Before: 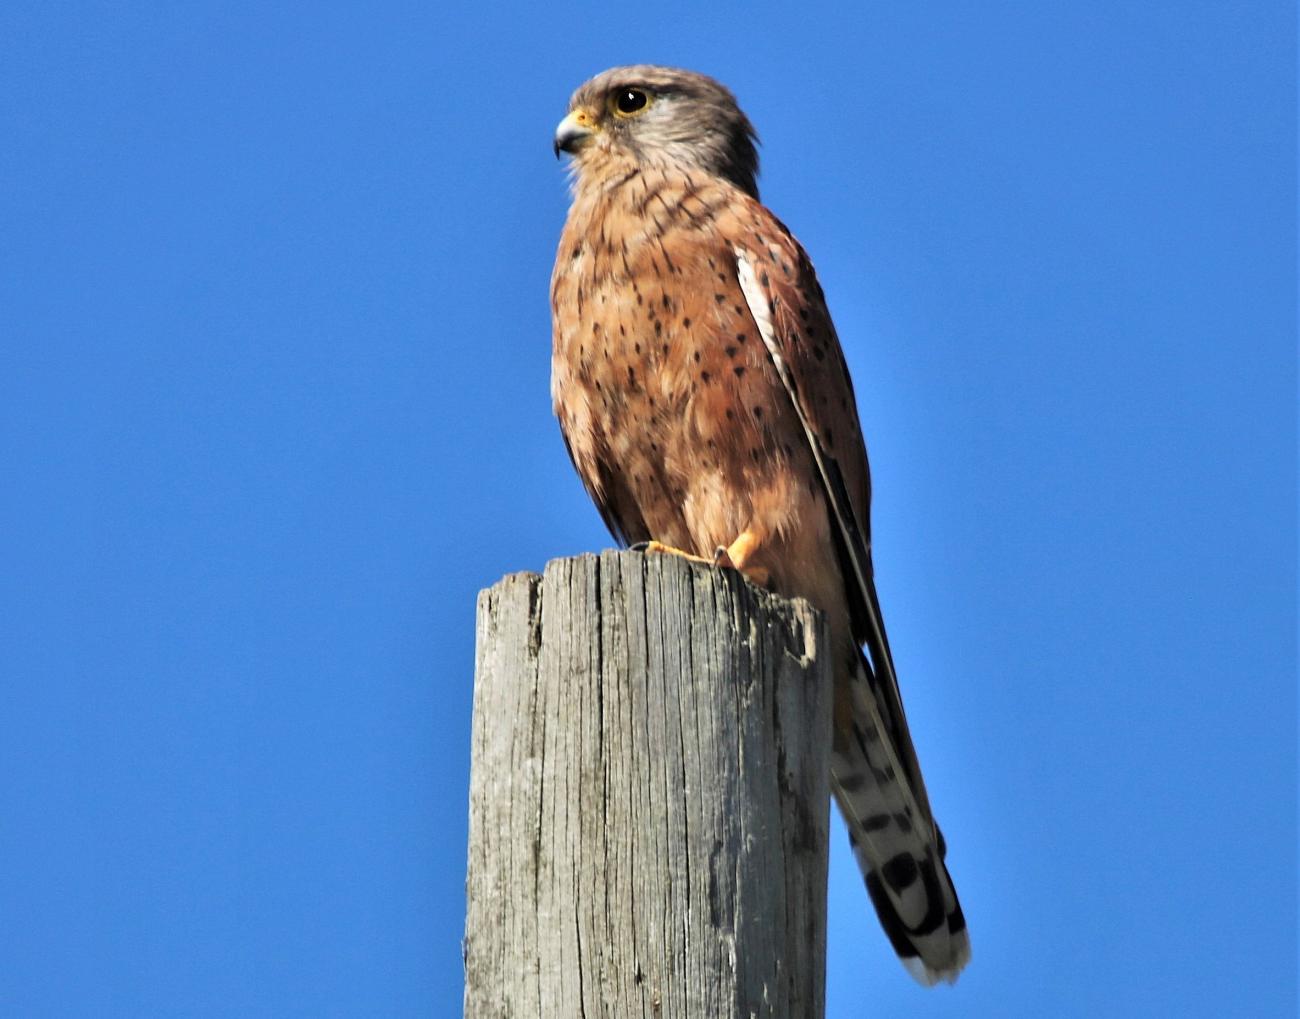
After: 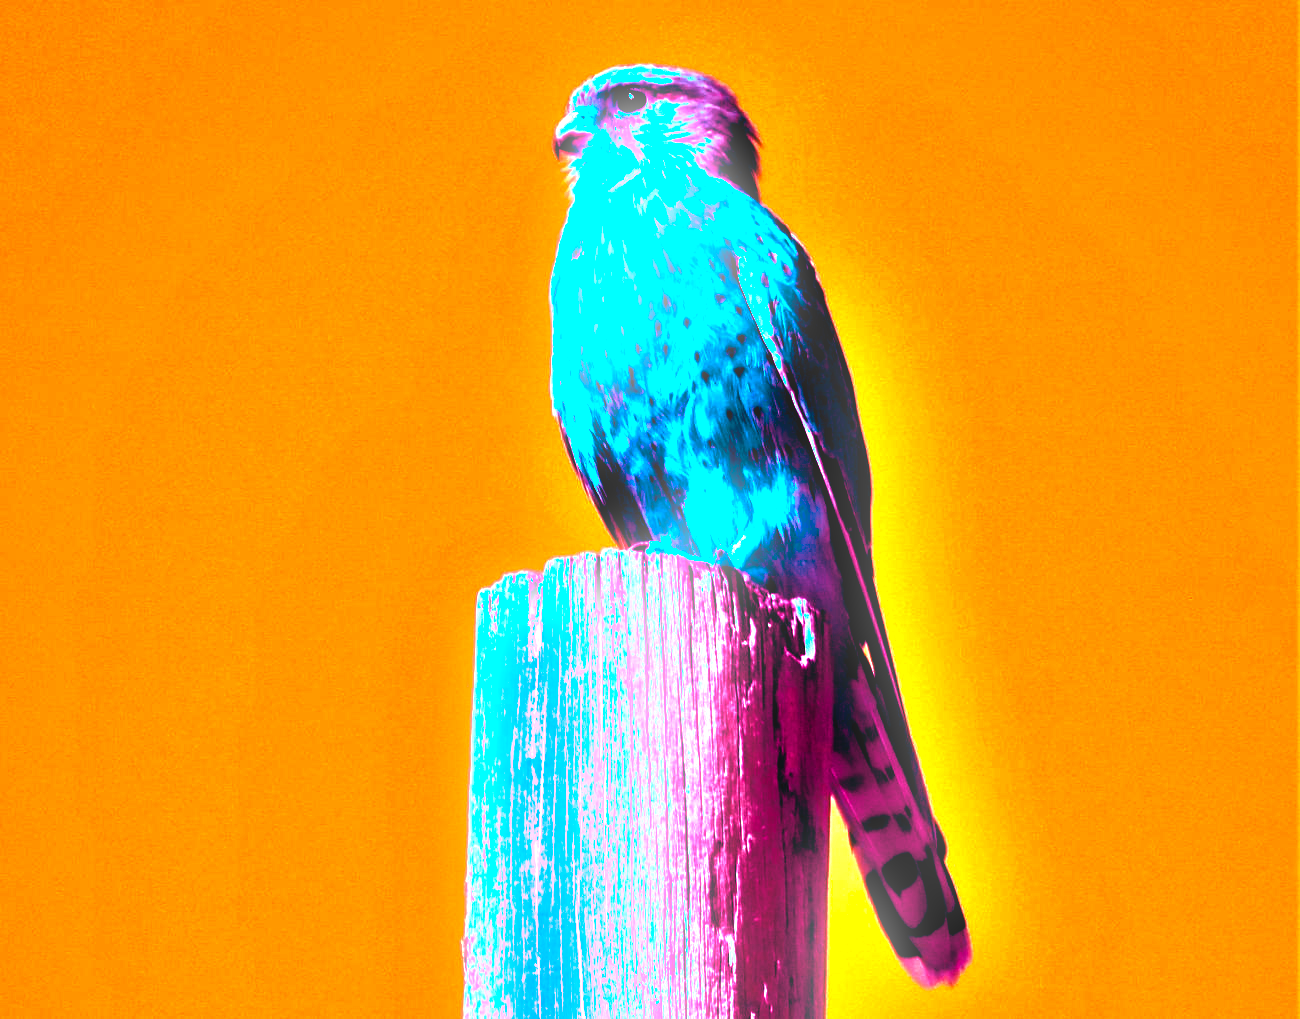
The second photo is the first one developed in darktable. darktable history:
exposure: black level correction 0, exposure 1.388 EV, compensate exposure bias true, compensate highlight preservation false
color balance rgb: shadows lift › luminance -18.76%, shadows lift › chroma 35.44%, power › luminance -3.76%, power › hue 142.17°, highlights gain › chroma 7.5%, highlights gain › hue 184.75°, global offset › luminance -0.52%, global offset › chroma 0.91%, global offset › hue 173.36°, shadows fall-off 300%, white fulcrum 2 EV, highlights fall-off 300%, linear chroma grading › shadows 17.19%, linear chroma grading › highlights 61.12%, linear chroma grading › global chroma 50%, hue shift -150.52°, perceptual brilliance grading › global brilliance 12%, mask middle-gray fulcrum 100%, contrast gray fulcrum 38.43%, contrast 35.15%, saturation formula JzAzBz (2021)
white balance: red 1.123, blue 0.83
bloom: size 9%, threshold 100%, strength 7%
